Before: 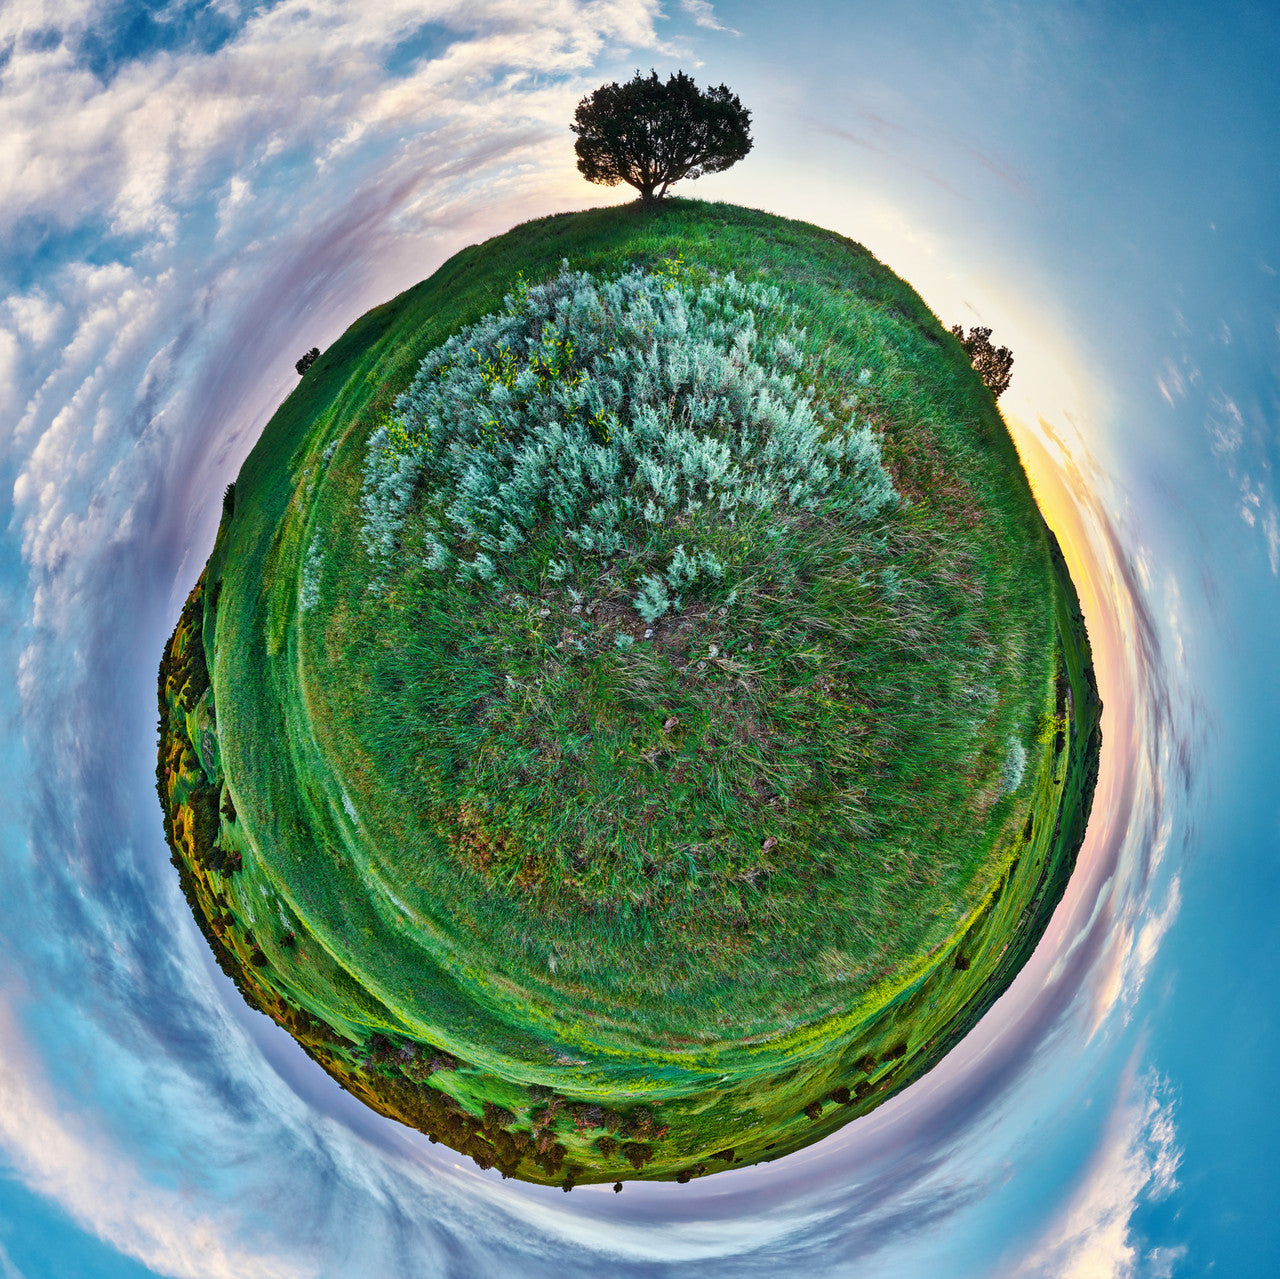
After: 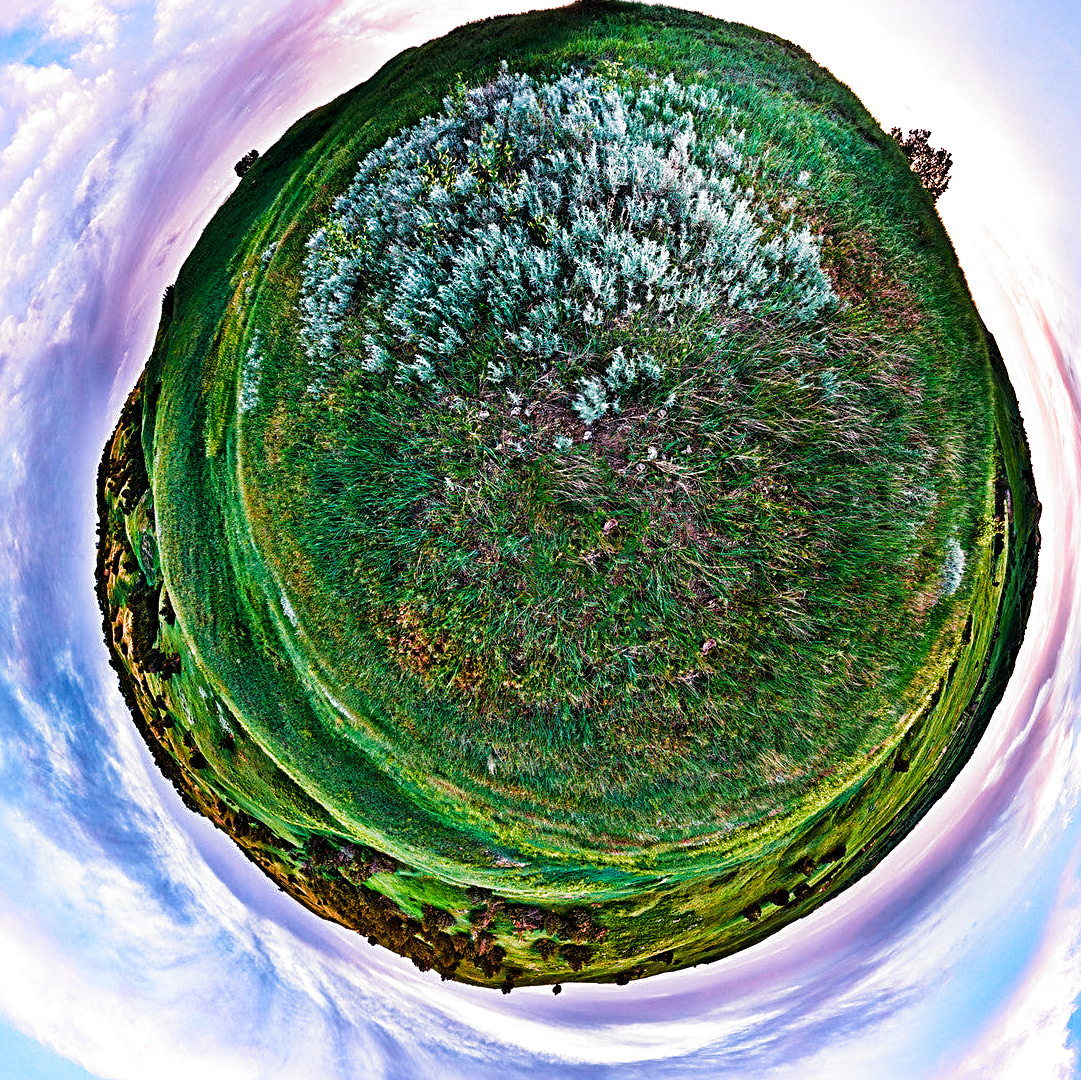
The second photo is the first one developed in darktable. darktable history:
filmic rgb: black relative exposure -8.2 EV, white relative exposure 2.2 EV, threshold 3 EV, hardness 7.11, latitude 75%, contrast 1.325, highlights saturation mix -2%, shadows ↔ highlights balance 30%, preserve chrominance RGB euclidean norm, color science v5 (2021), contrast in shadows safe, contrast in highlights safe, enable highlight reconstruction true
white balance: red 1.188, blue 1.11
shadows and highlights: shadows -24.28, highlights 49.77, soften with gaussian
sharpen: radius 3.119
color balance rgb: global vibrance 42.74%
crop and rotate: left 4.842%, top 15.51%, right 10.668%
